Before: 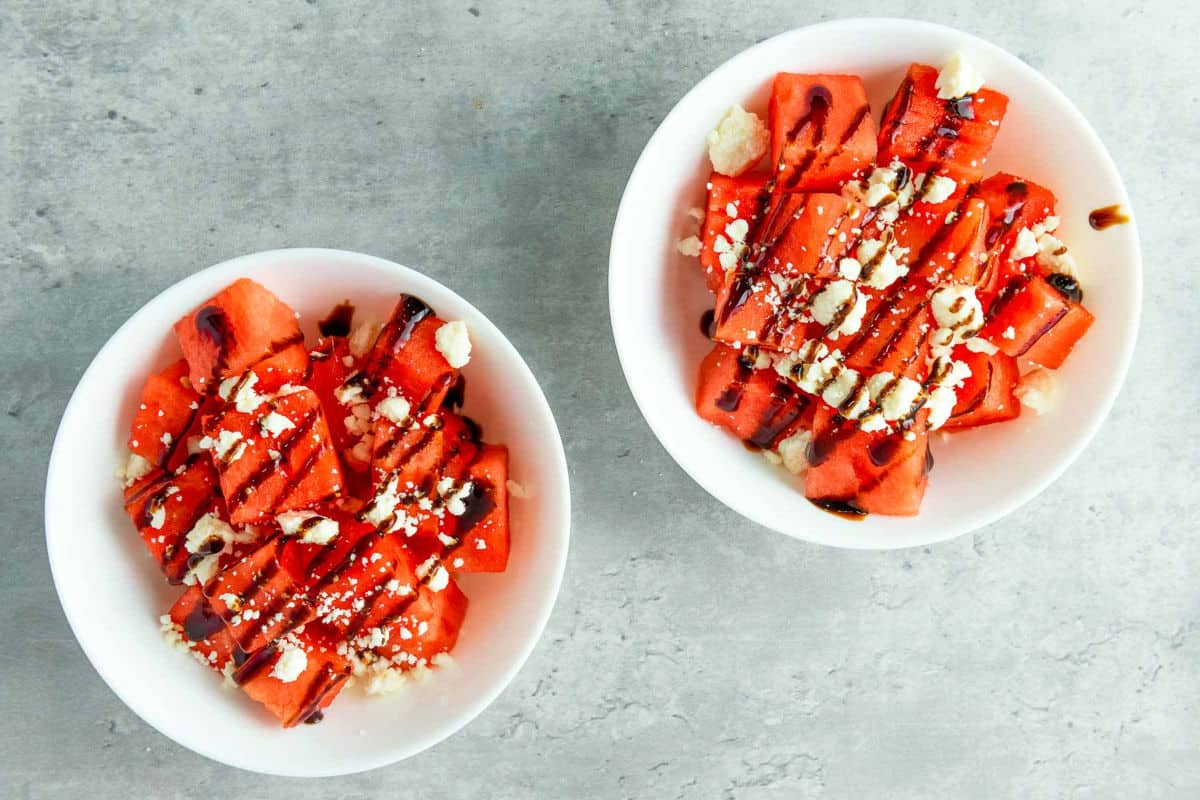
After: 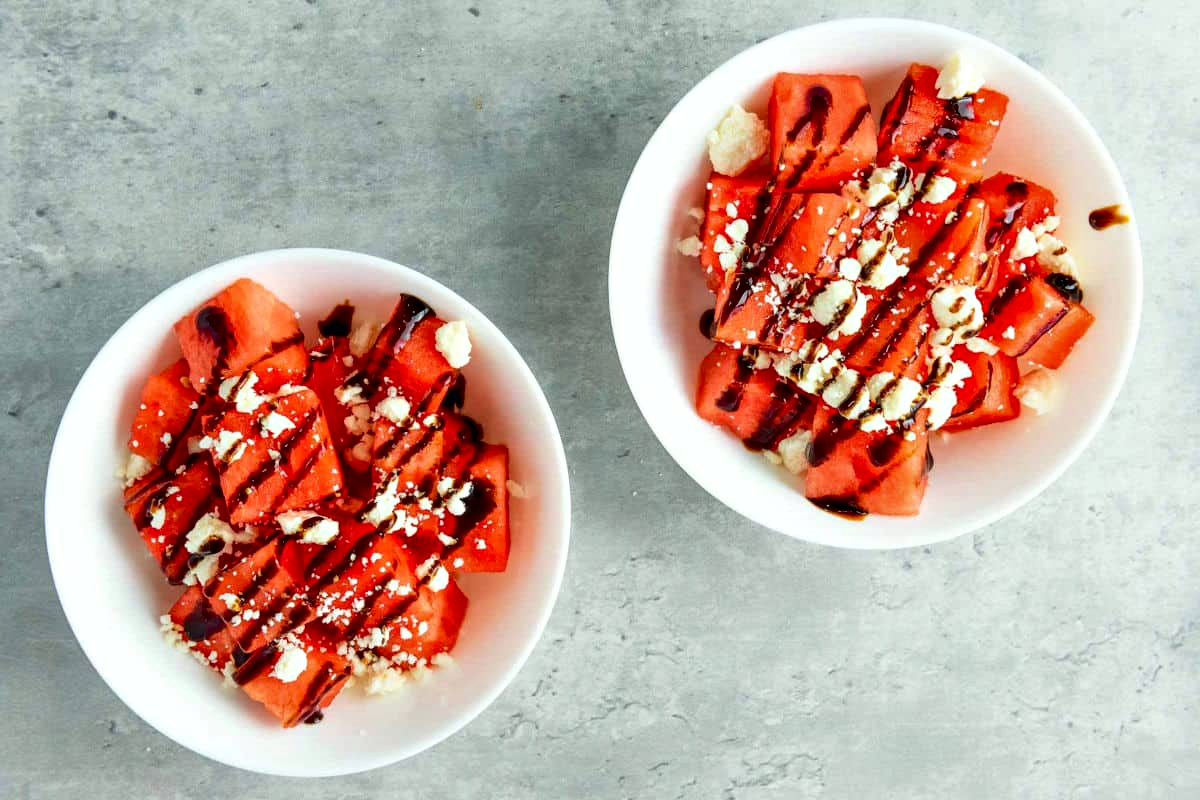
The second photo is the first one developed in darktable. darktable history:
contrast equalizer: octaves 7, y [[0.6 ×6], [0.55 ×6], [0 ×6], [0 ×6], [0 ×6]], mix 0.3
shadows and highlights: shadows 4.1, highlights -17.6, soften with gaussian
white balance: emerald 1
fill light: exposure -2 EV, width 8.6
